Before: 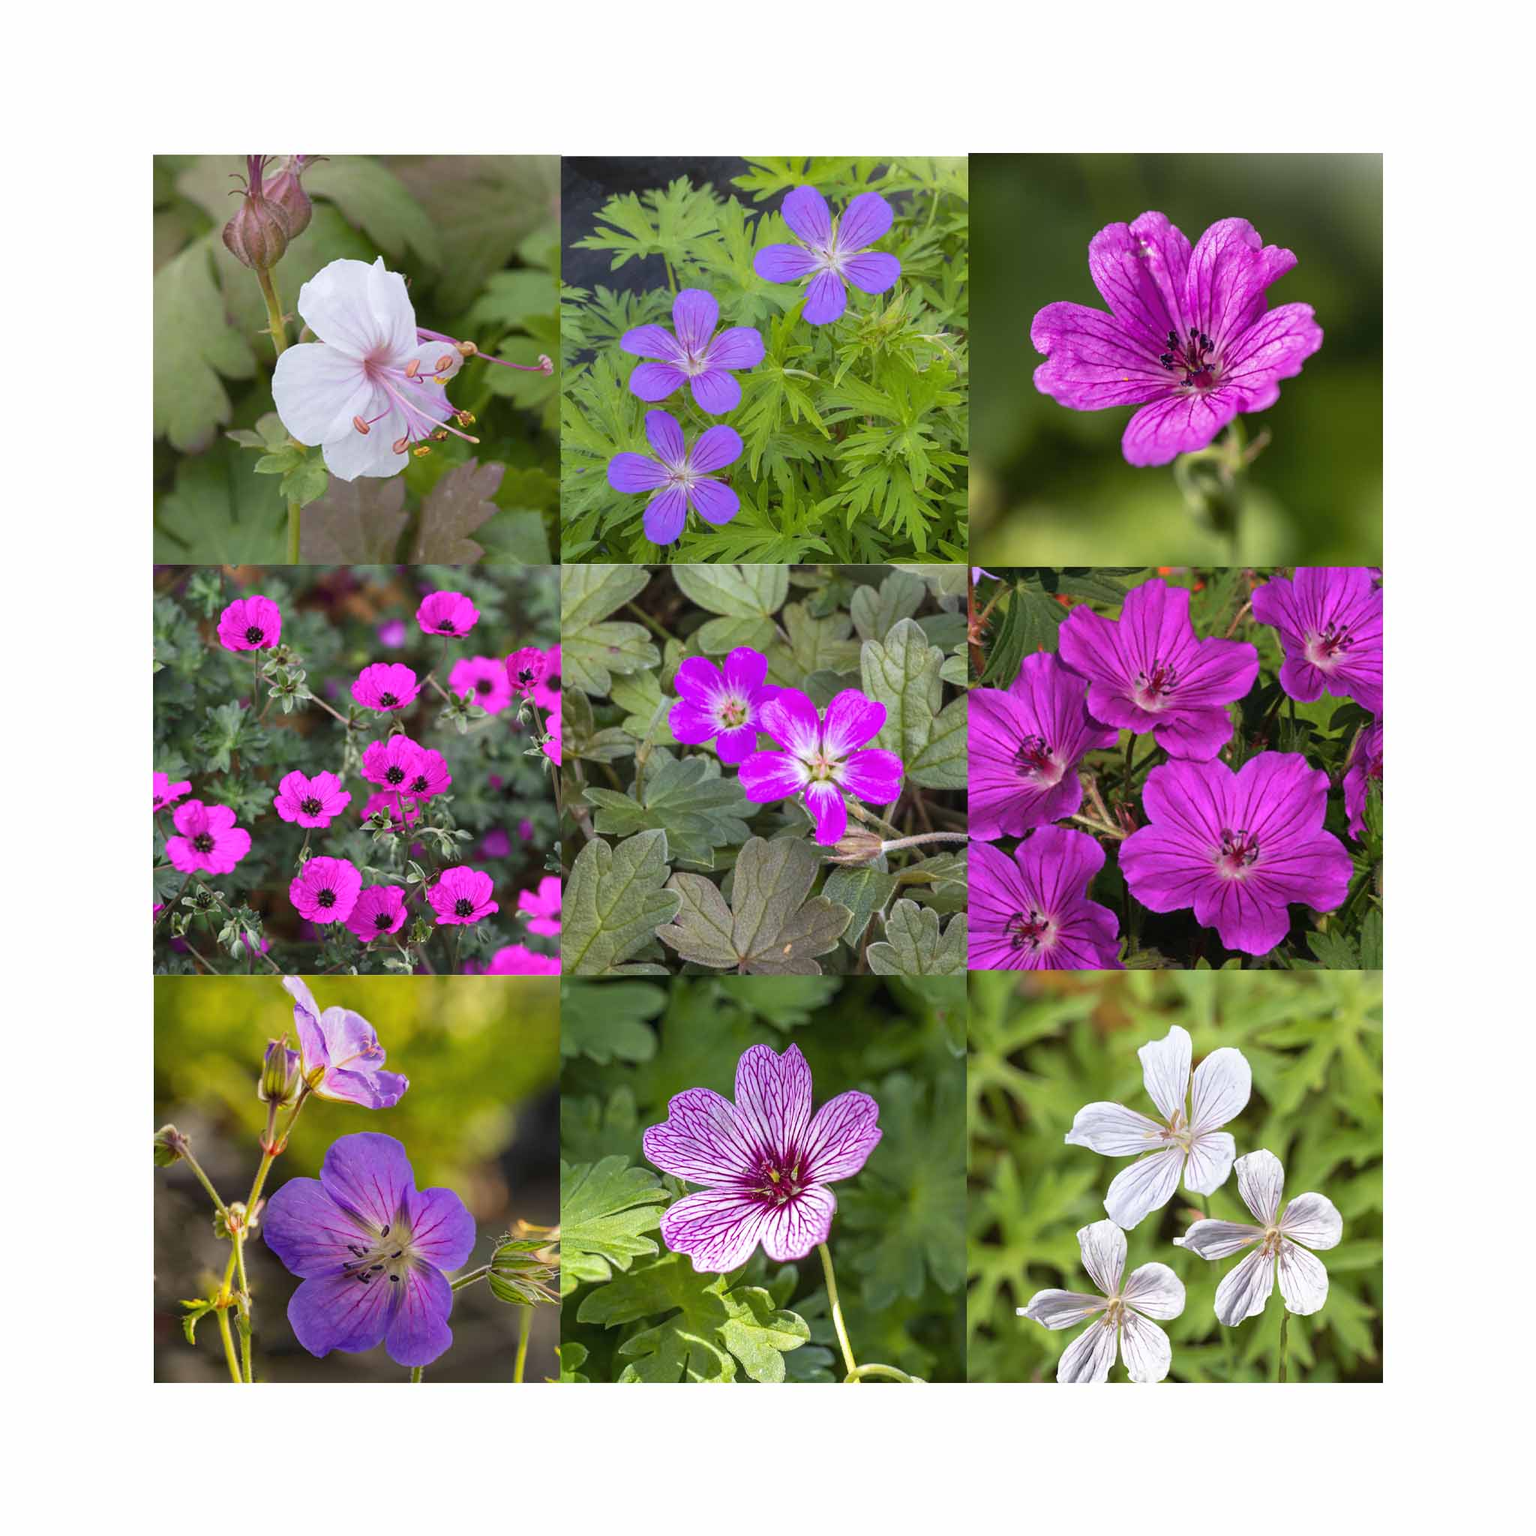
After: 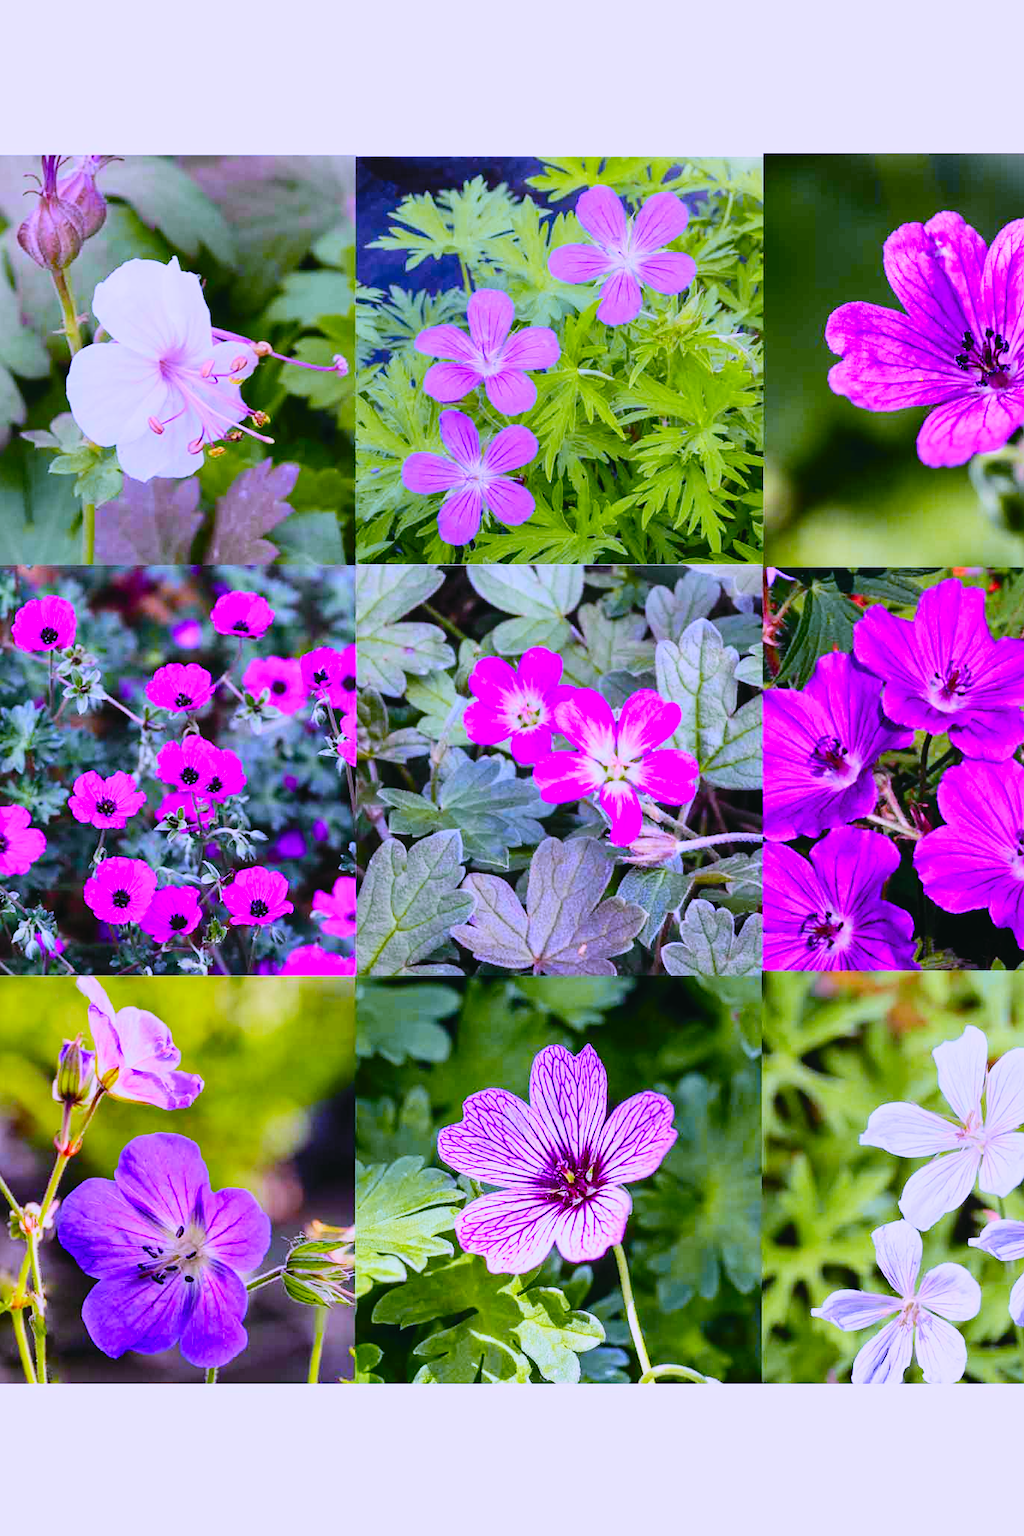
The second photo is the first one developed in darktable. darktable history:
levels: levels [0, 0.48, 0.961]
tone curve: curves: ch0 [(0, 0.028) (0.037, 0.05) (0.123, 0.108) (0.19, 0.164) (0.269, 0.247) (0.475, 0.533) (0.595, 0.695) (0.718, 0.823) (0.855, 0.913) (1, 0.982)]; ch1 [(0, 0) (0.243, 0.245) (0.427, 0.41) (0.493, 0.481) (0.505, 0.502) (0.536, 0.545) (0.56, 0.582) (0.611, 0.644) (0.769, 0.807) (1, 1)]; ch2 [(0, 0) (0.249, 0.216) (0.349, 0.321) (0.424, 0.442) (0.476, 0.483) (0.498, 0.499) (0.517, 0.519) (0.532, 0.55) (0.569, 0.608) (0.614, 0.661) (0.706, 0.75) (0.808, 0.809) (0.991, 0.968)], color space Lab, independent channels, preserve colors none
white balance: red 0.98, blue 1.61
crop and rotate: left 13.409%, right 19.924%
contrast brightness saturation: contrast 0.07, brightness 0.18, saturation 0.4
filmic rgb: middle gray luminance 30%, black relative exposure -9 EV, white relative exposure 7 EV, threshold 6 EV, target black luminance 0%, hardness 2.94, latitude 2.04%, contrast 0.963, highlights saturation mix 5%, shadows ↔ highlights balance 12.16%, add noise in highlights 0, preserve chrominance no, color science v3 (2019), use custom middle-gray values true, iterations of high-quality reconstruction 0, contrast in highlights soft, enable highlight reconstruction true
